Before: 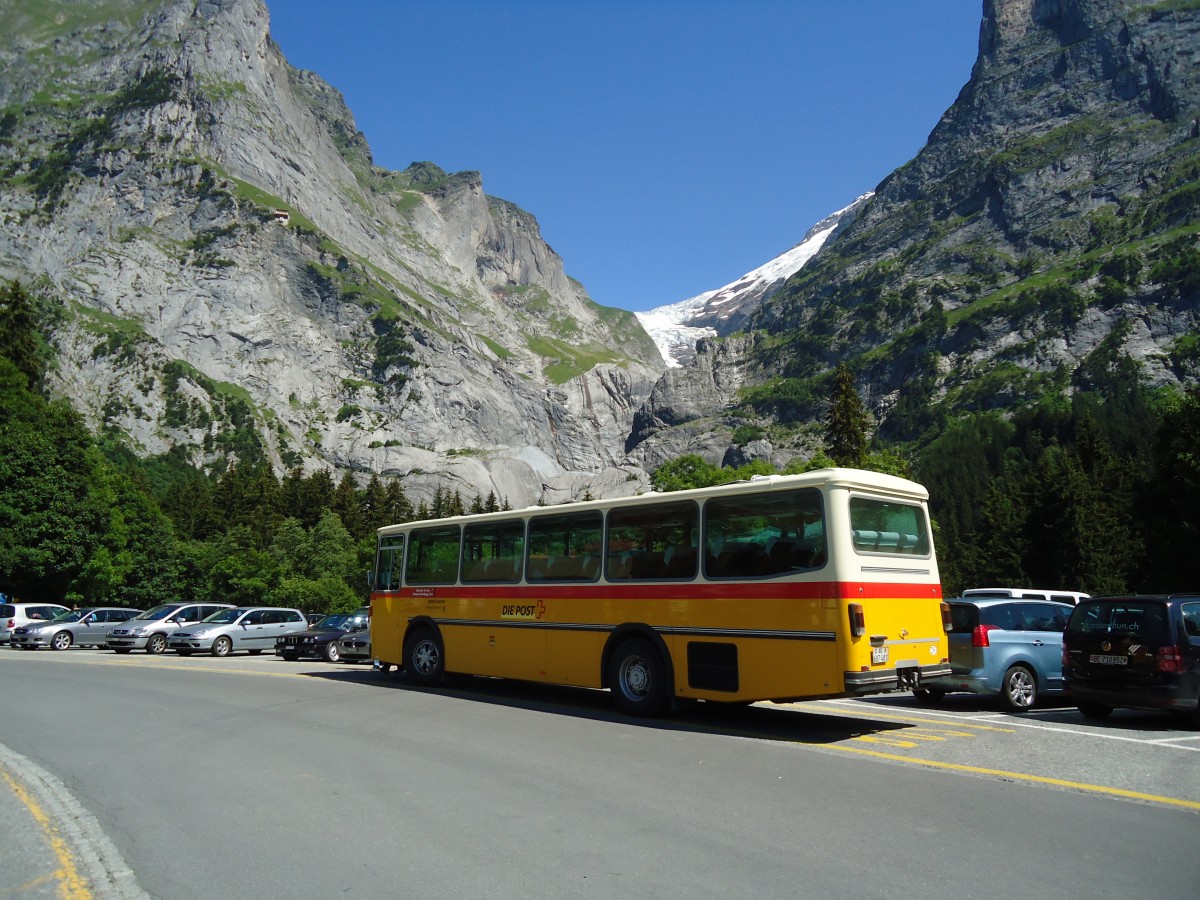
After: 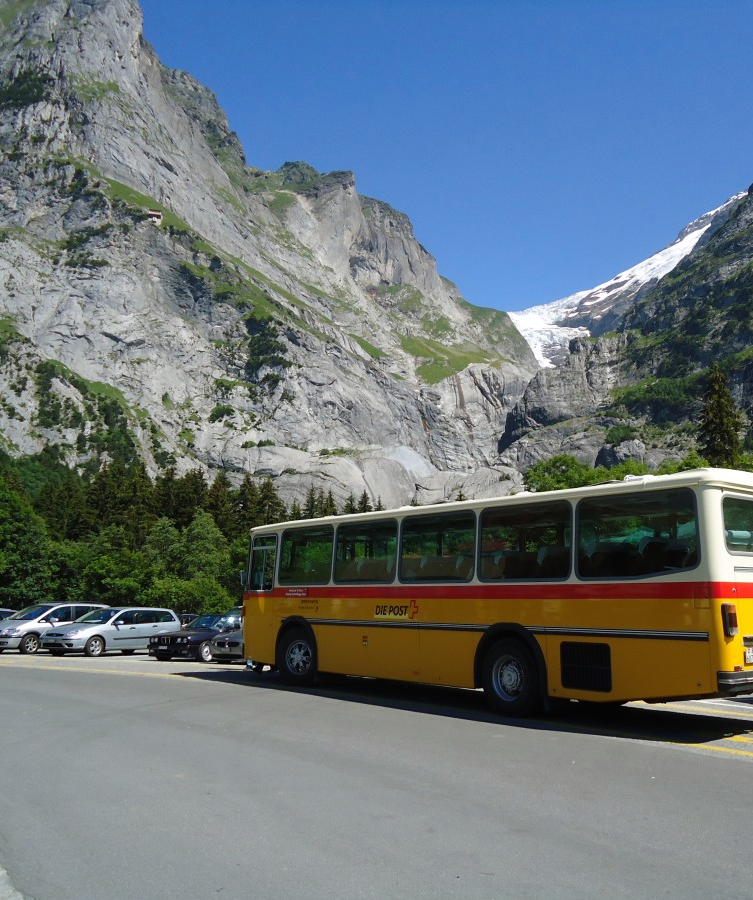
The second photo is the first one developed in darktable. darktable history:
crop: left 10.644%, right 26.528%
white balance: red 1.004, blue 1.024
